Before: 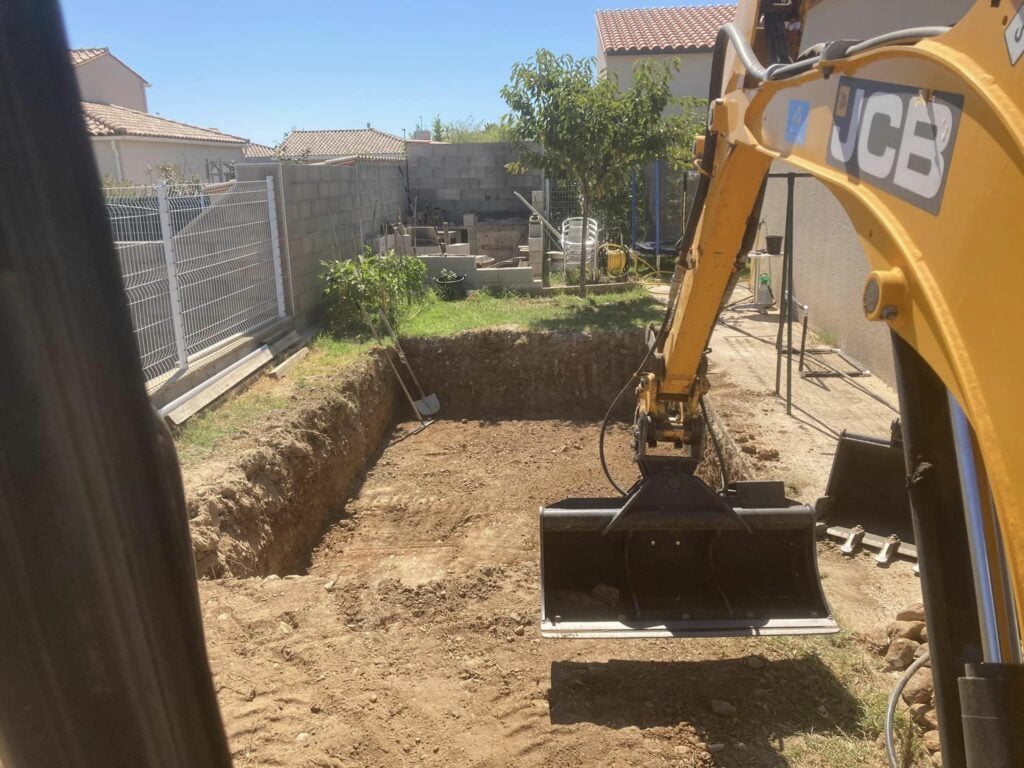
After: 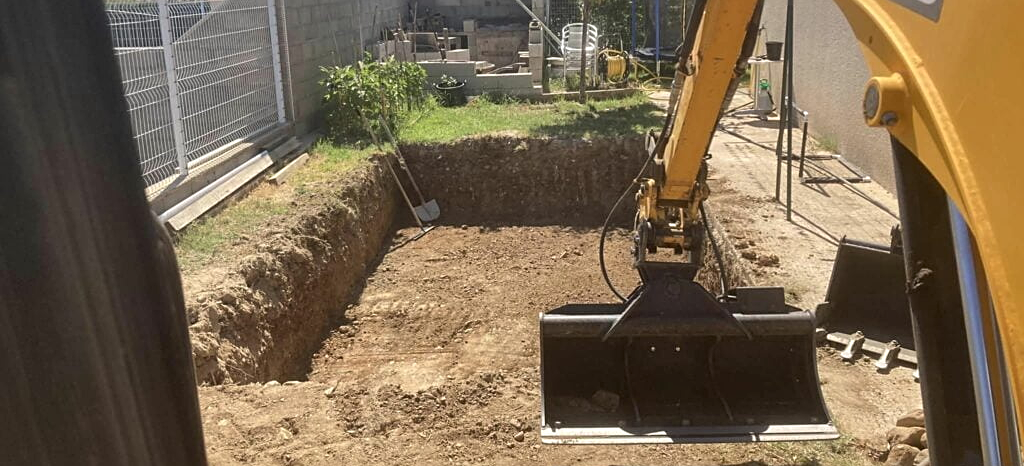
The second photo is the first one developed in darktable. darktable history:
sharpen: on, module defaults
crop and rotate: top 25.357%, bottom 13.942%
local contrast: mode bilateral grid, contrast 20, coarseness 50, detail 120%, midtone range 0.2
